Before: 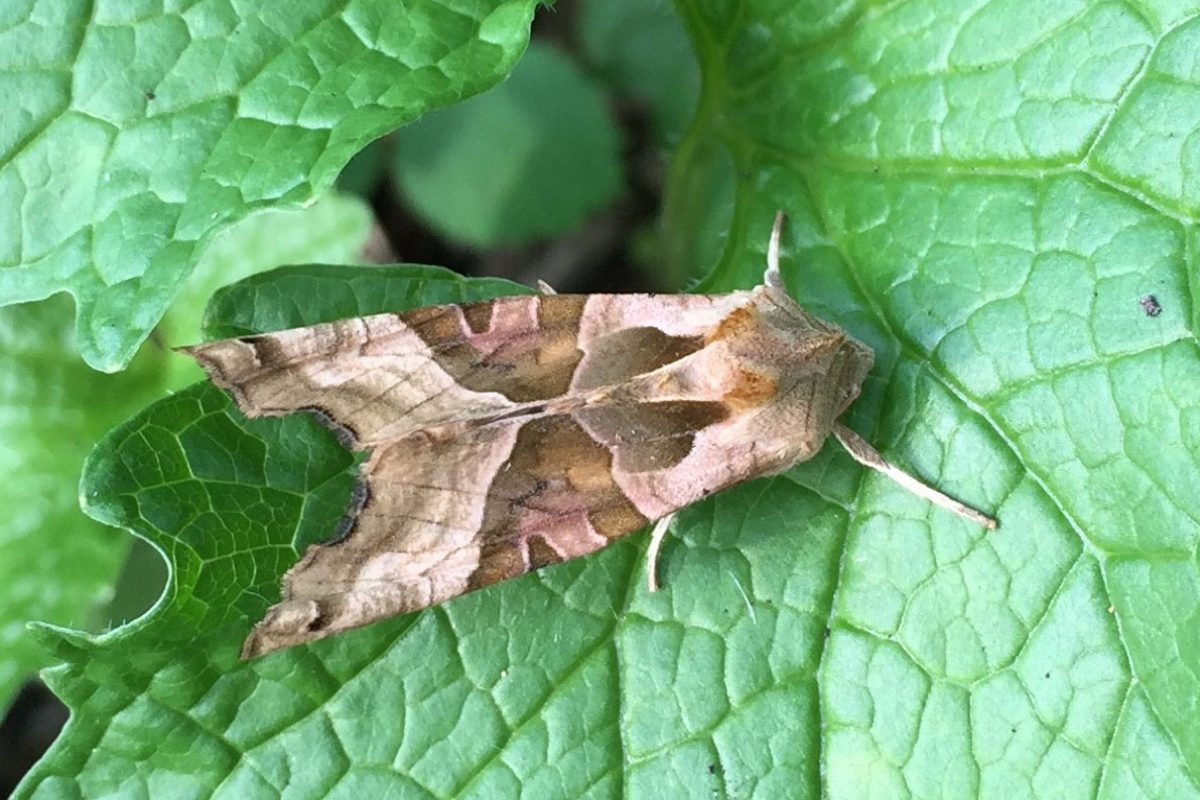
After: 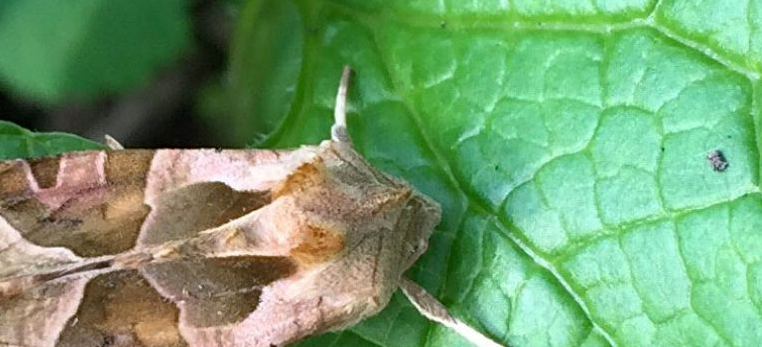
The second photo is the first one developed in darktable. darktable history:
crop: left 36.084%, top 18.234%, right 0.381%, bottom 38.278%
haze removal: adaptive false
